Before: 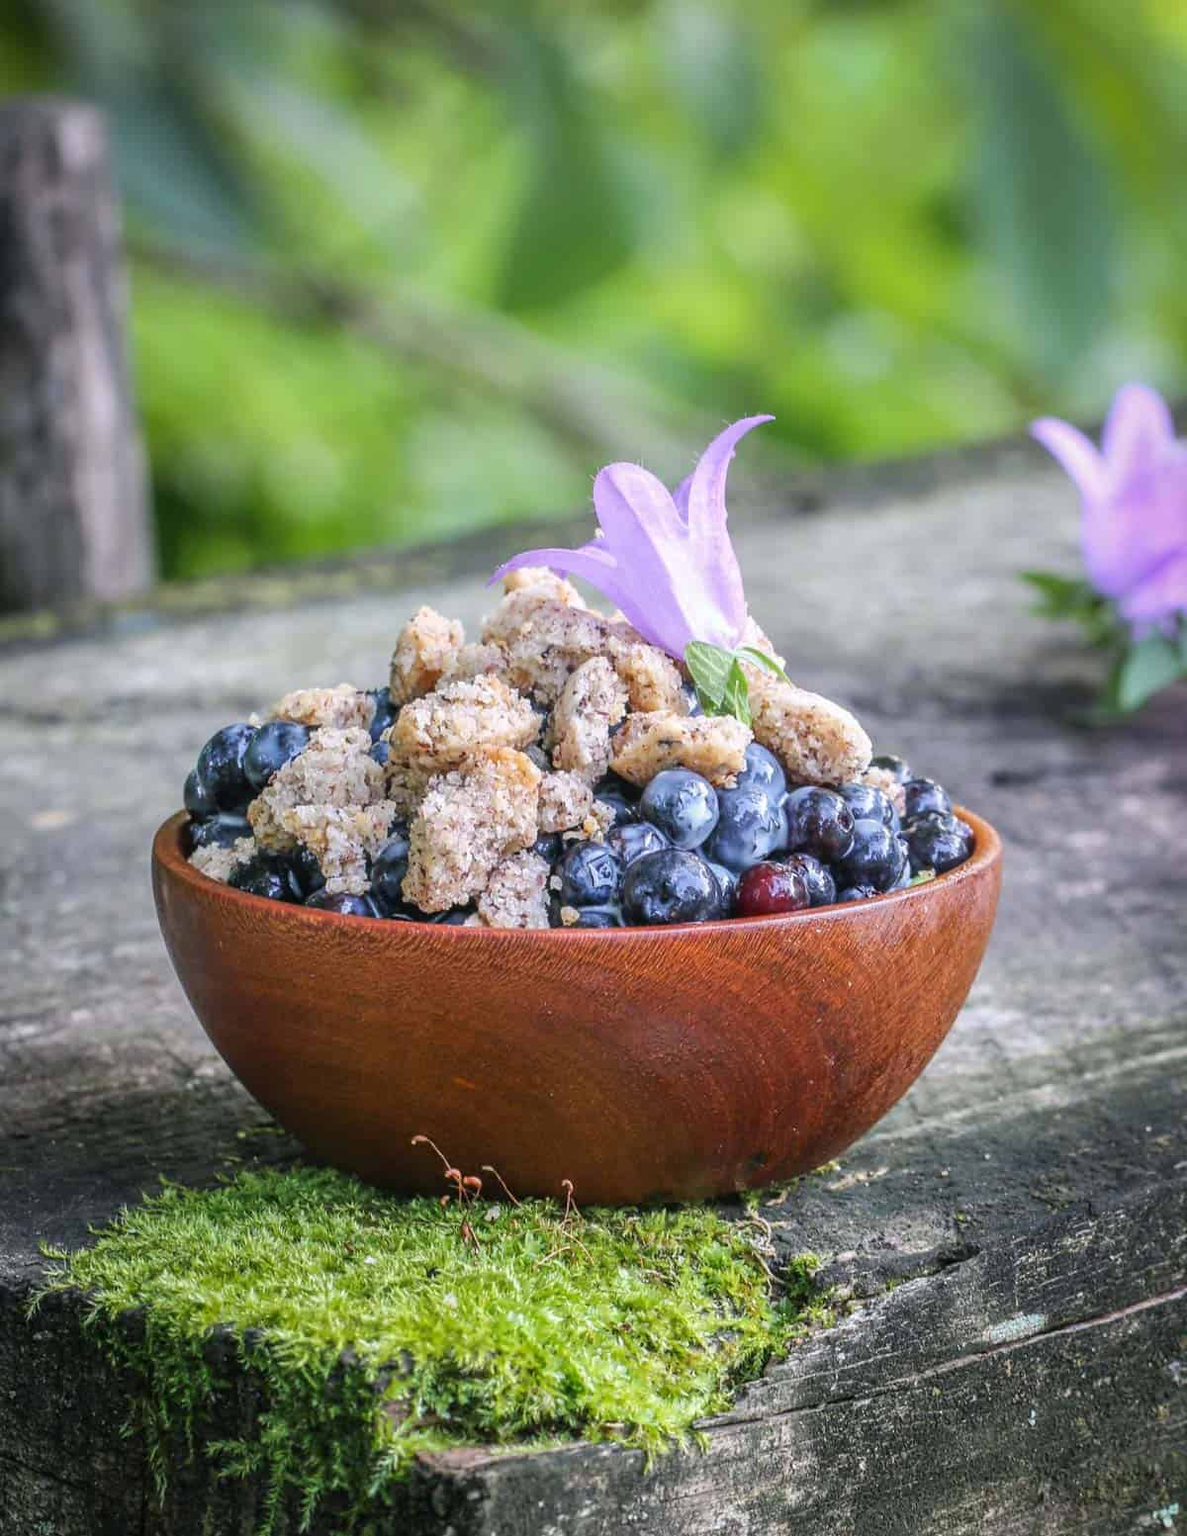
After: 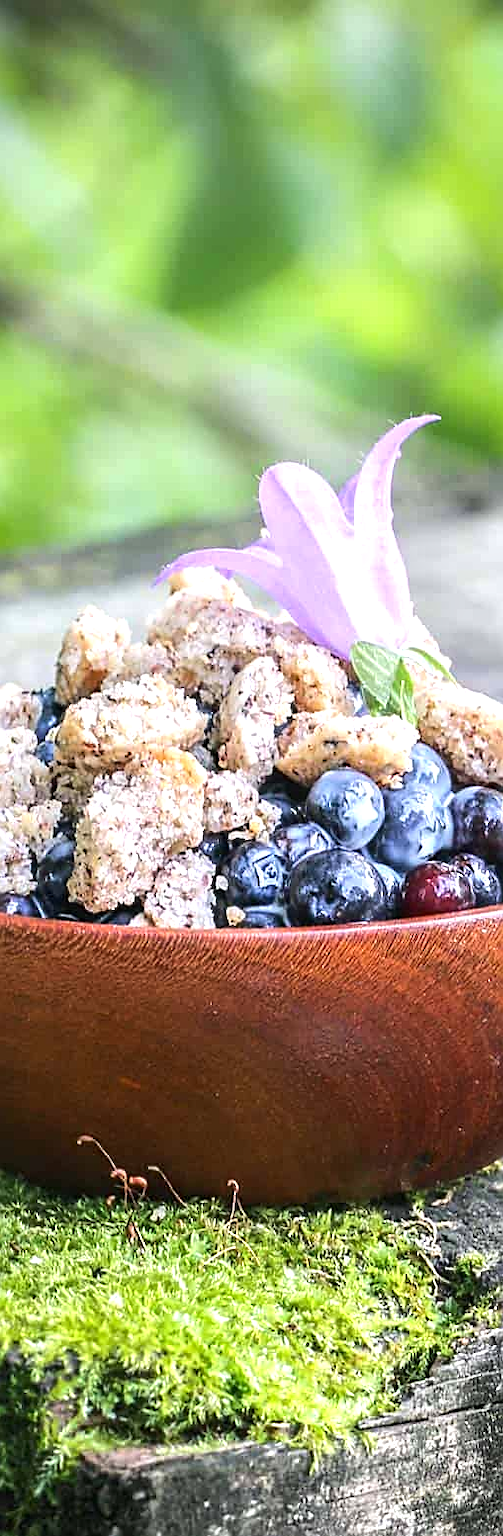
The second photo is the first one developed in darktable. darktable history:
crop: left 28.179%, right 29.328%
tone equalizer: -8 EV 0.001 EV, -7 EV -0.002 EV, -6 EV 0.005 EV, -5 EV -0.065 EV, -4 EV -0.107 EV, -3 EV -0.164 EV, -2 EV 0.249 EV, -1 EV 0.703 EV, +0 EV 0.493 EV
levels: mode automatic
sharpen: on, module defaults
